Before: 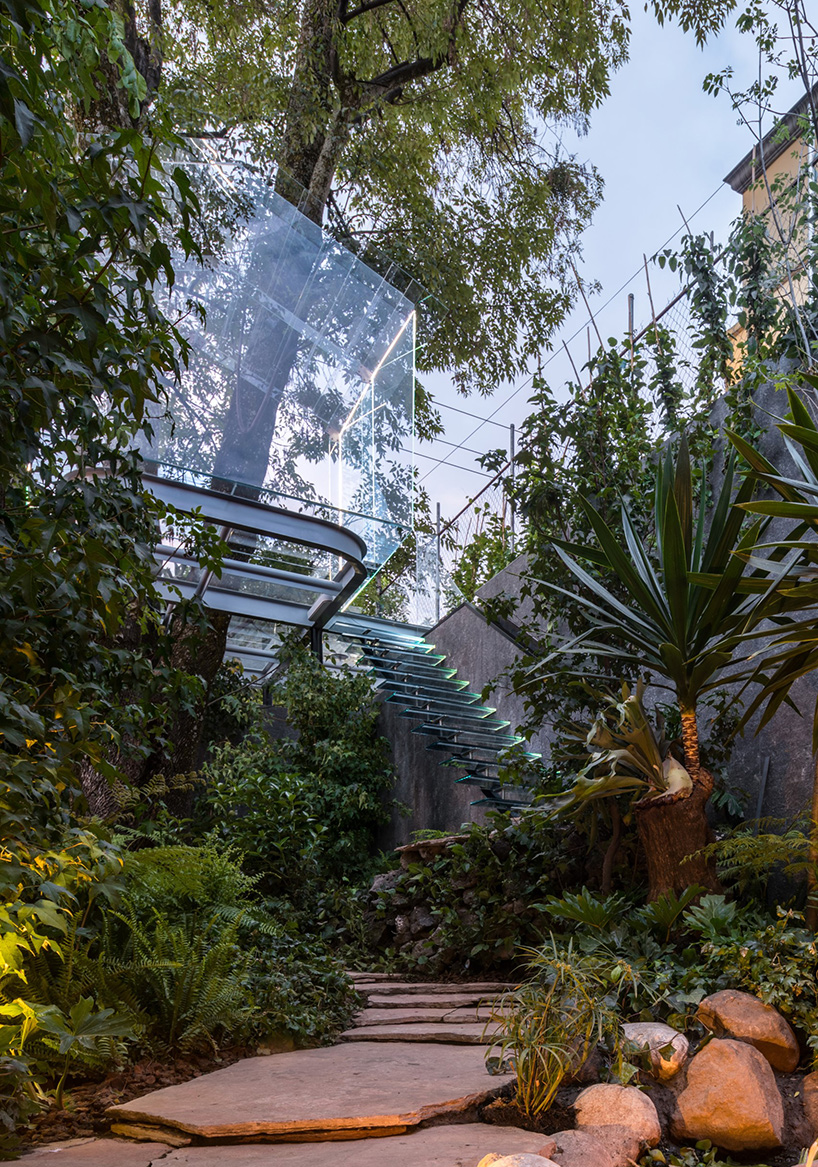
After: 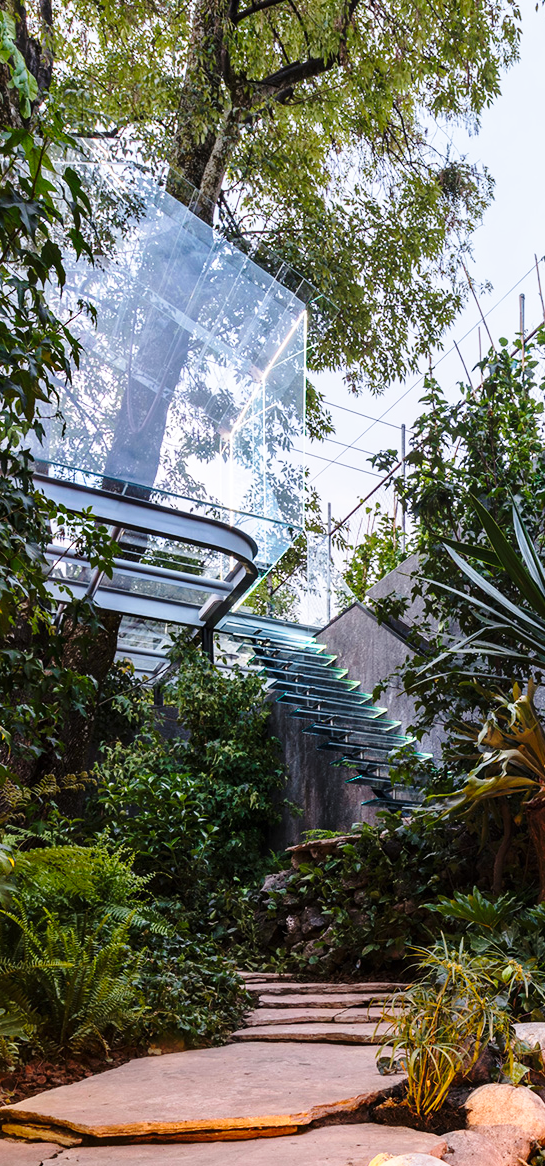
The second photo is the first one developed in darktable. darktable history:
base curve: curves: ch0 [(0, 0) (0.028, 0.03) (0.121, 0.232) (0.46, 0.748) (0.859, 0.968) (1, 1)], preserve colors none
crop and rotate: left 13.341%, right 20.009%
